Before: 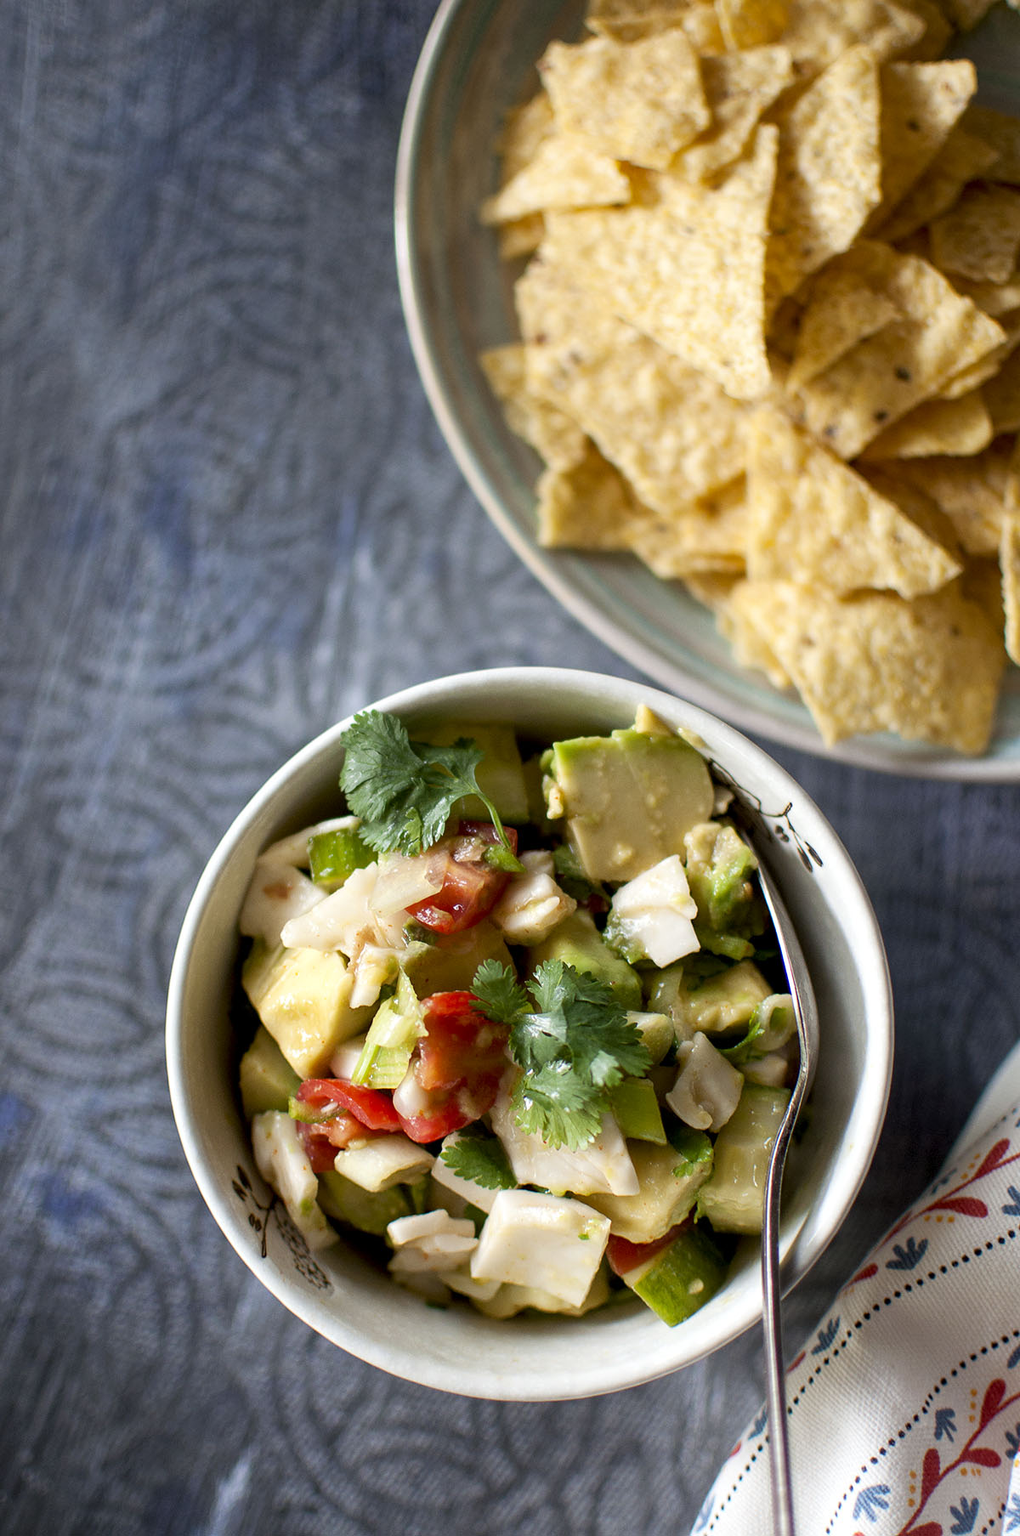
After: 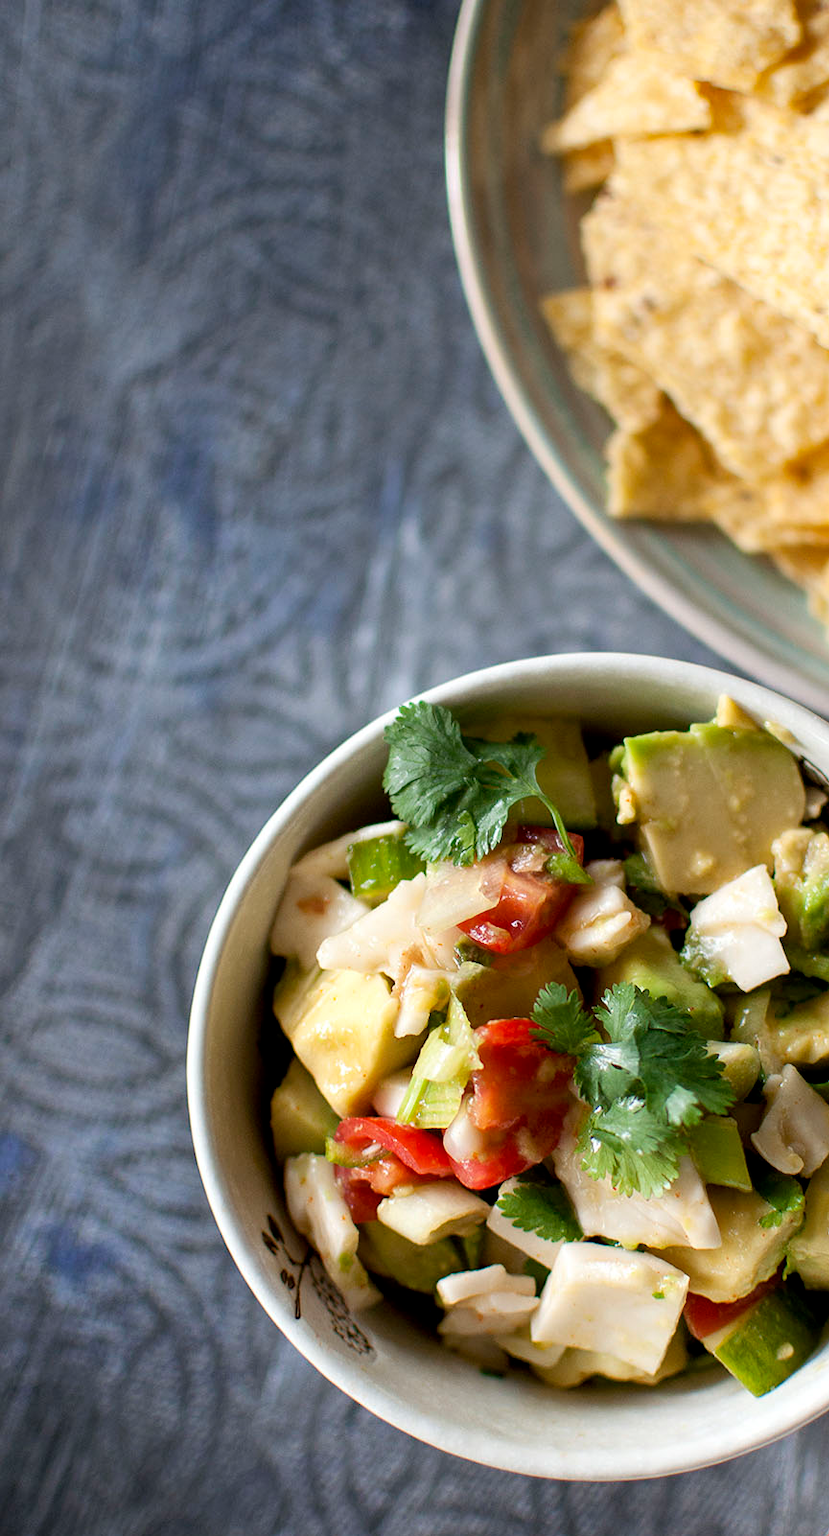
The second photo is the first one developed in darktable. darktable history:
crop: top 5.787%, right 27.887%, bottom 5.519%
